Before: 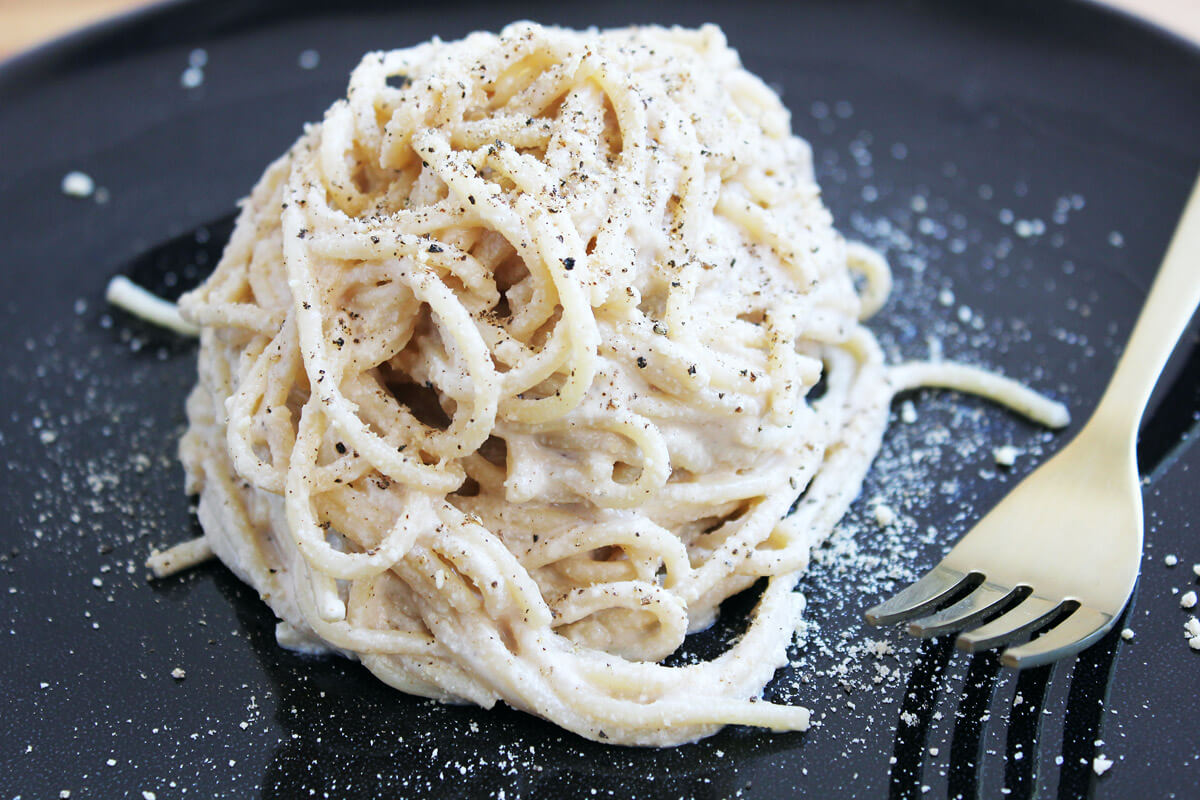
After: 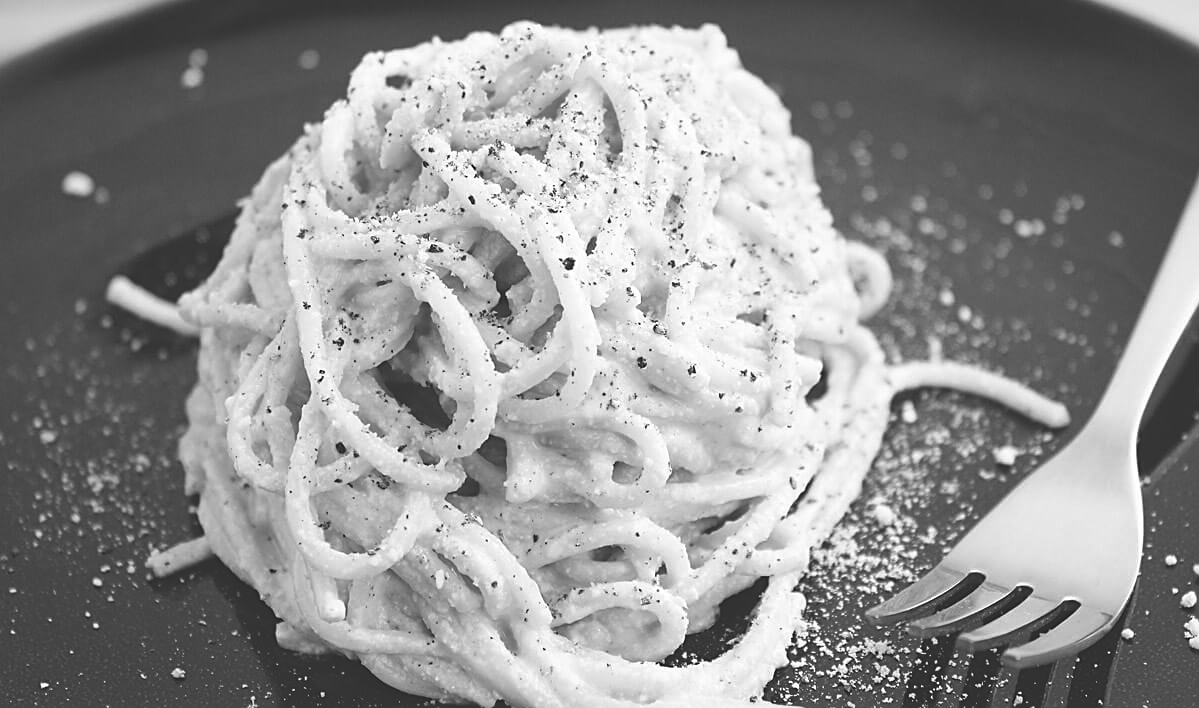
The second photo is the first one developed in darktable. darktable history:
crop and rotate: top 0%, bottom 11.49%
tone equalizer: -8 EV -1.84 EV, -7 EV -1.16 EV, -6 EV -1.62 EV, smoothing diameter 25%, edges refinement/feathering 10, preserve details guided filter
sharpen: on, module defaults
velvia: on, module defaults
color zones: curves: ch1 [(0, -0.014) (0.143, -0.013) (0.286, -0.013) (0.429, -0.016) (0.571, -0.019) (0.714, -0.015) (0.857, 0.002) (1, -0.014)]
exposure: black level correction -0.03, compensate highlight preservation false
